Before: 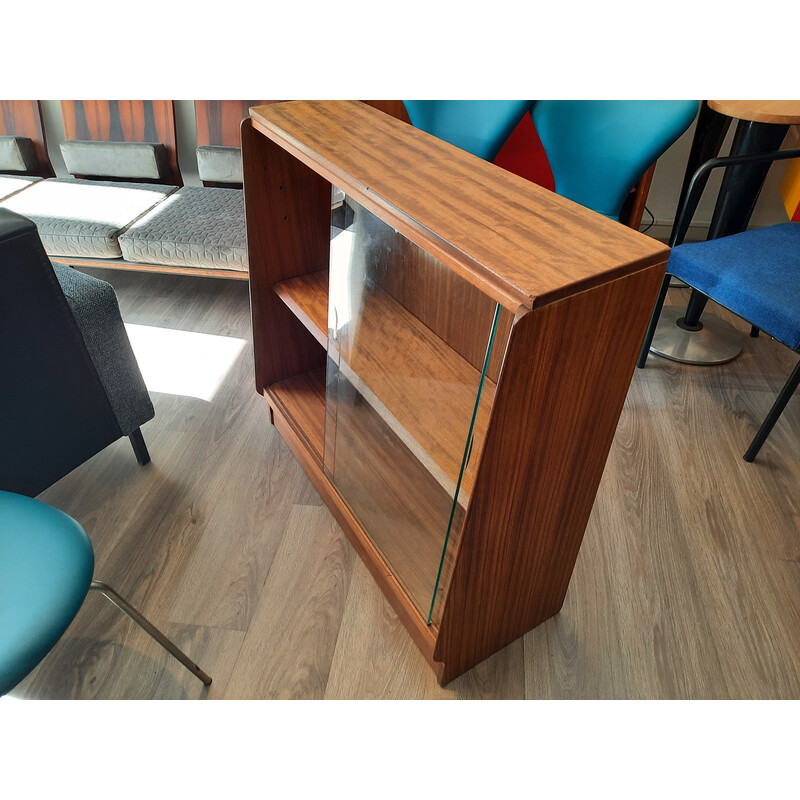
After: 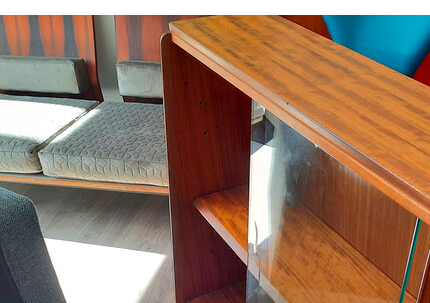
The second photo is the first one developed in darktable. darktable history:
crop: left 10.04%, top 10.683%, right 36.195%, bottom 51.369%
contrast equalizer: y [[0.5, 0.488, 0.462, 0.461, 0.491, 0.5], [0.5 ×6], [0.5 ×6], [0 ×6], [0 ×6]], mix -0.189
contrast brightness saturation: brightness -0.015, saturation 0.343
shadows and highlights: on, module defaults
